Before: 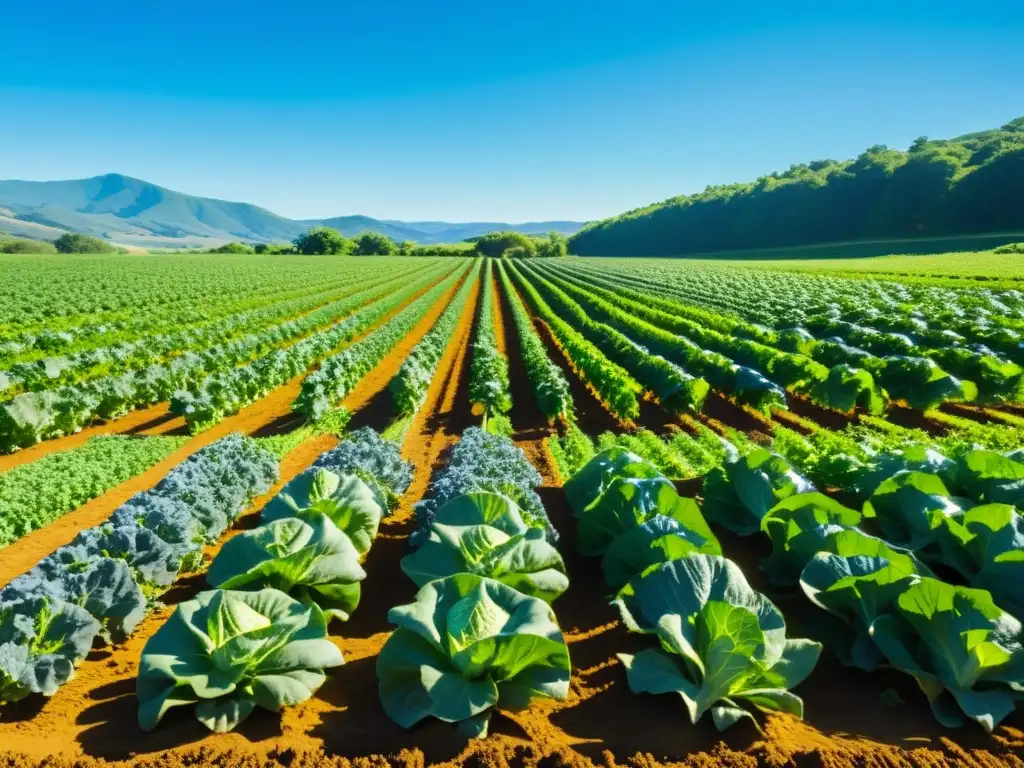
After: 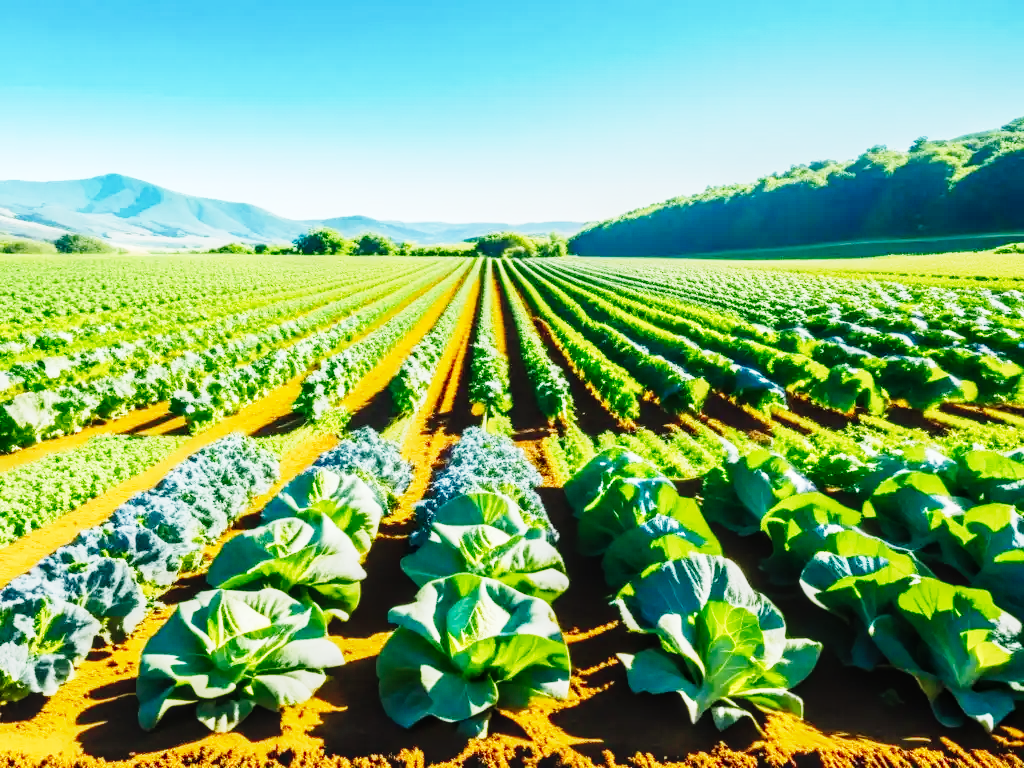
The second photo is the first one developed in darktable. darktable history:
base curve: curves: ch0 [(0, 0) (0, 0.001) (0.001, 0.001) (0.004, 0.002) (0.007, 0.004) (0.015, 0.013) (0.033, 0.045) (0.052, 0.096) (0.075, 0.17) (0.099, 0.241) (0.163, 0.42) (0.219, 0.55) (0.259, 0.616) (0.327, 0.722) (0.365, 0.765) (0.522, 0.873) (0.547, 0.881) (0.689, 0.919) (0.826, 0.952) (1, 1)], preserve colors none
local contrast: on, module defaults
